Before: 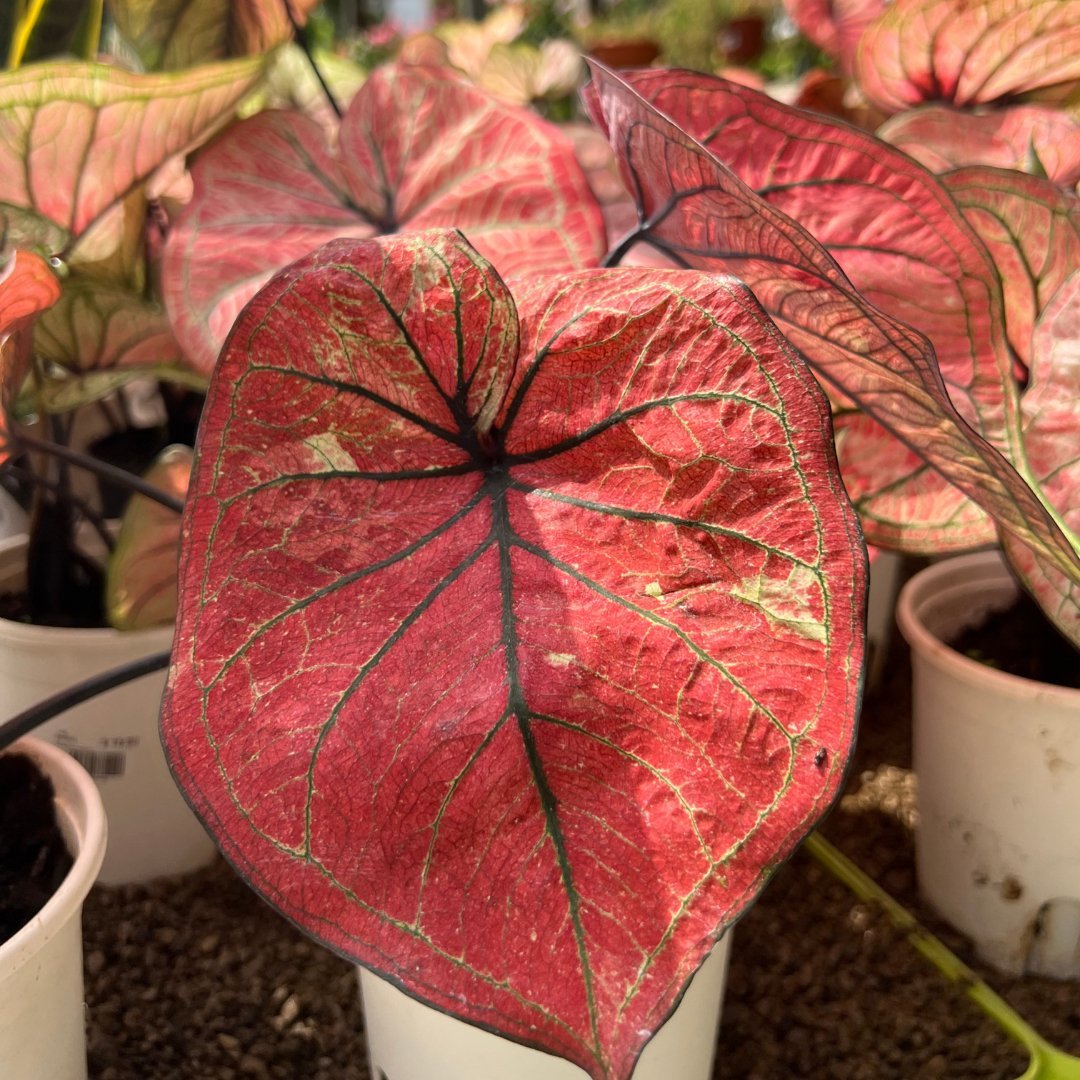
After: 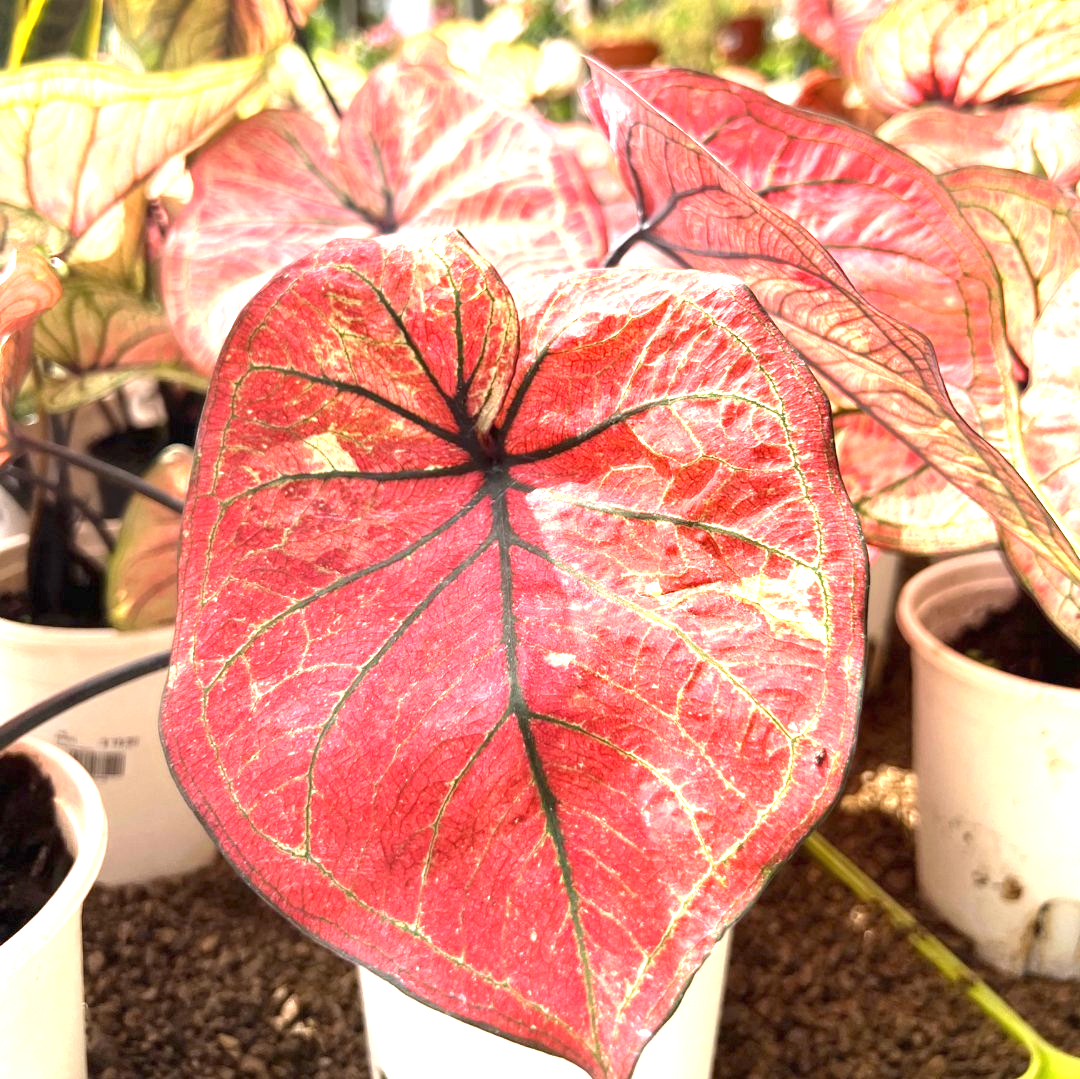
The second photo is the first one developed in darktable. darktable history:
crop: bottom 0.054%
exposure: black level correction 0, exposure 1.744 EV, compensate highlight preservation false
